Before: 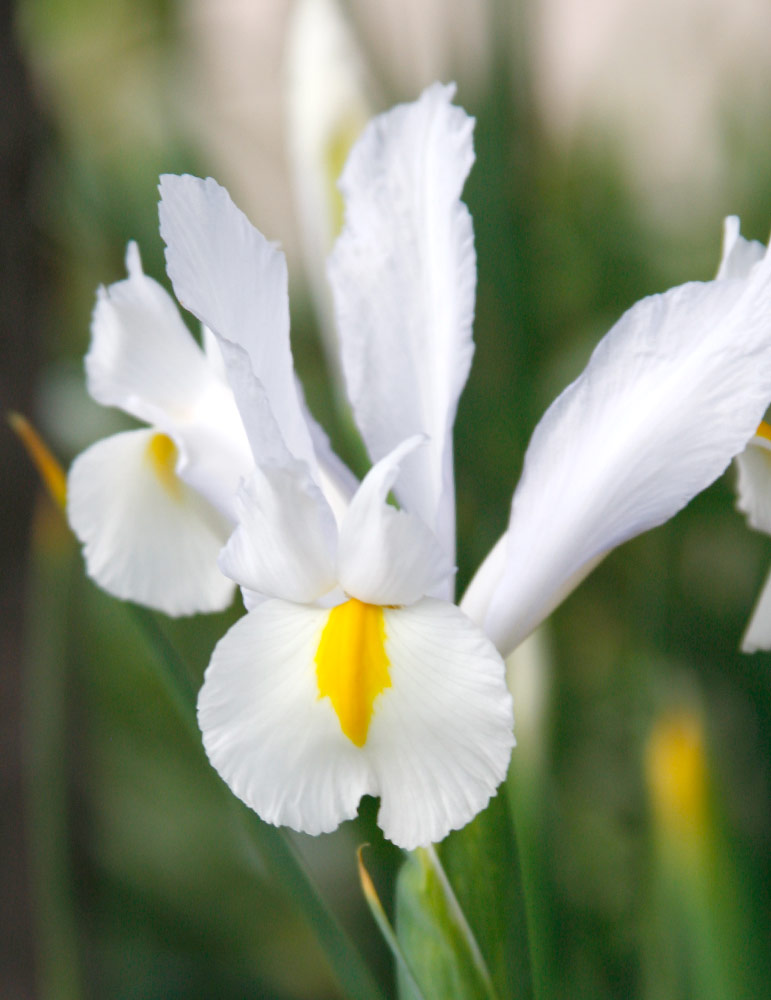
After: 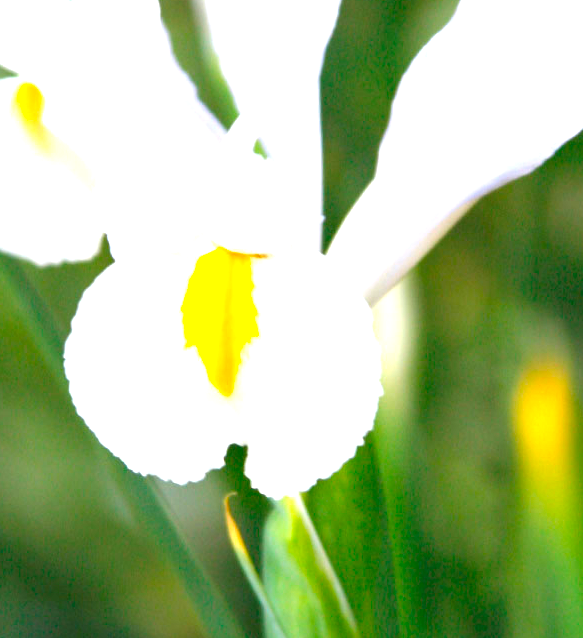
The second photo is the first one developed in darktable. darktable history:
crop and rotate: left 17.299%, top 35.115%, right 7.015%, bottom 1.024%
contrast brightness saturation: brightness -0.02, saturation 0.35
exposure: black level correction 0, exposure 1.2 EV, compensate highlight preservation false
